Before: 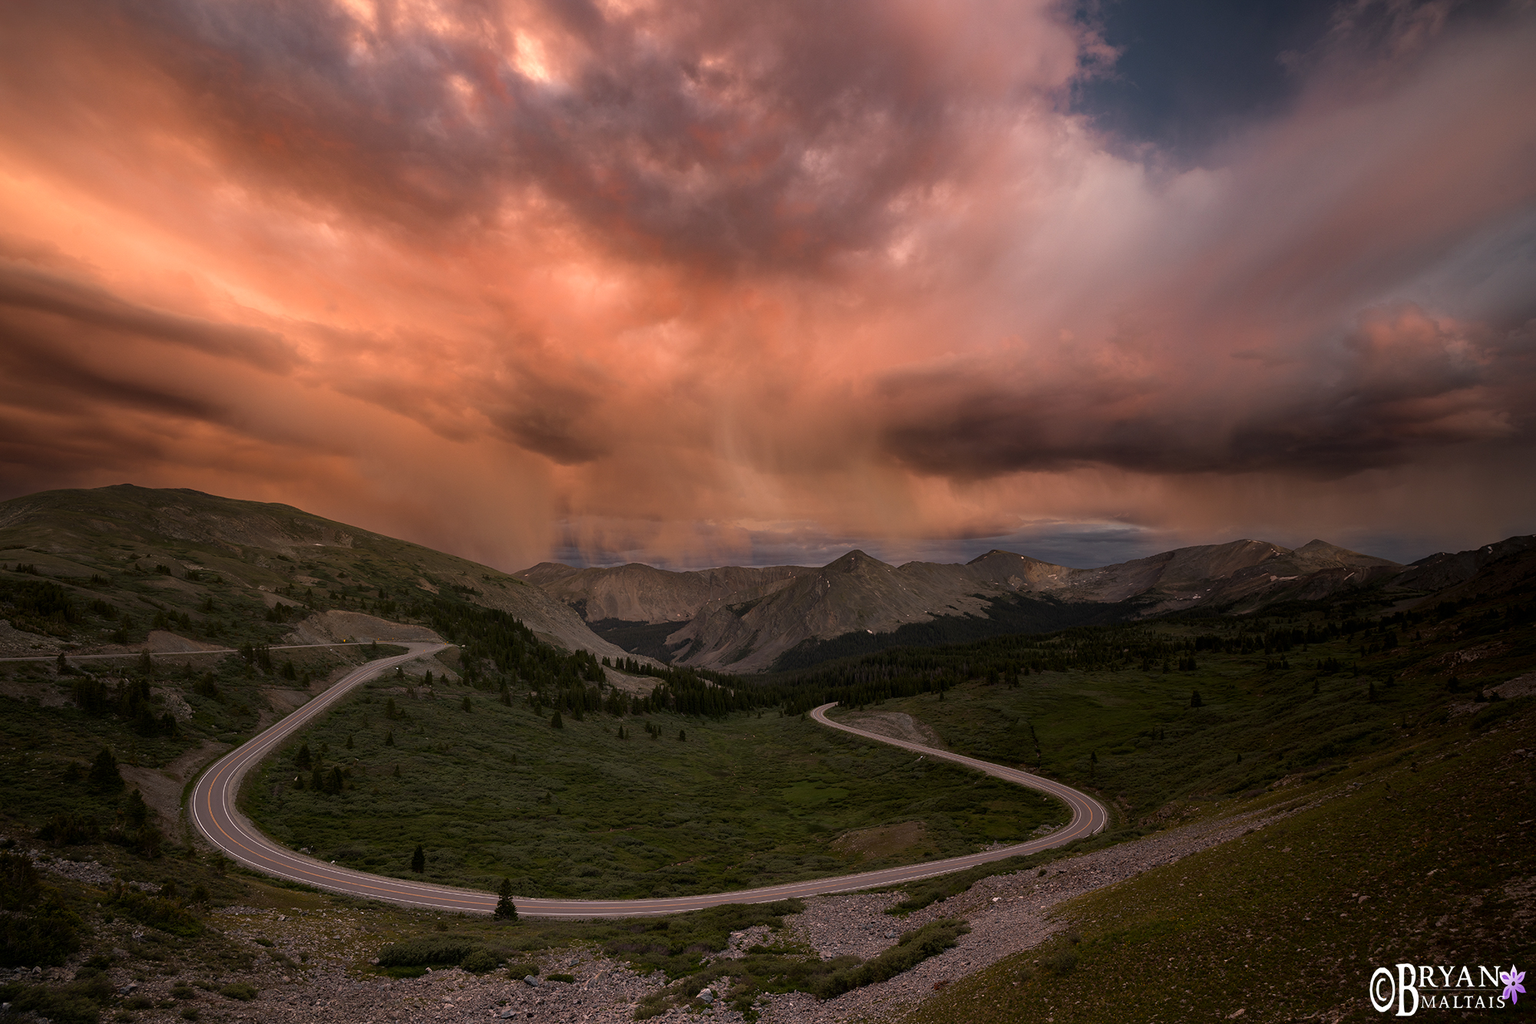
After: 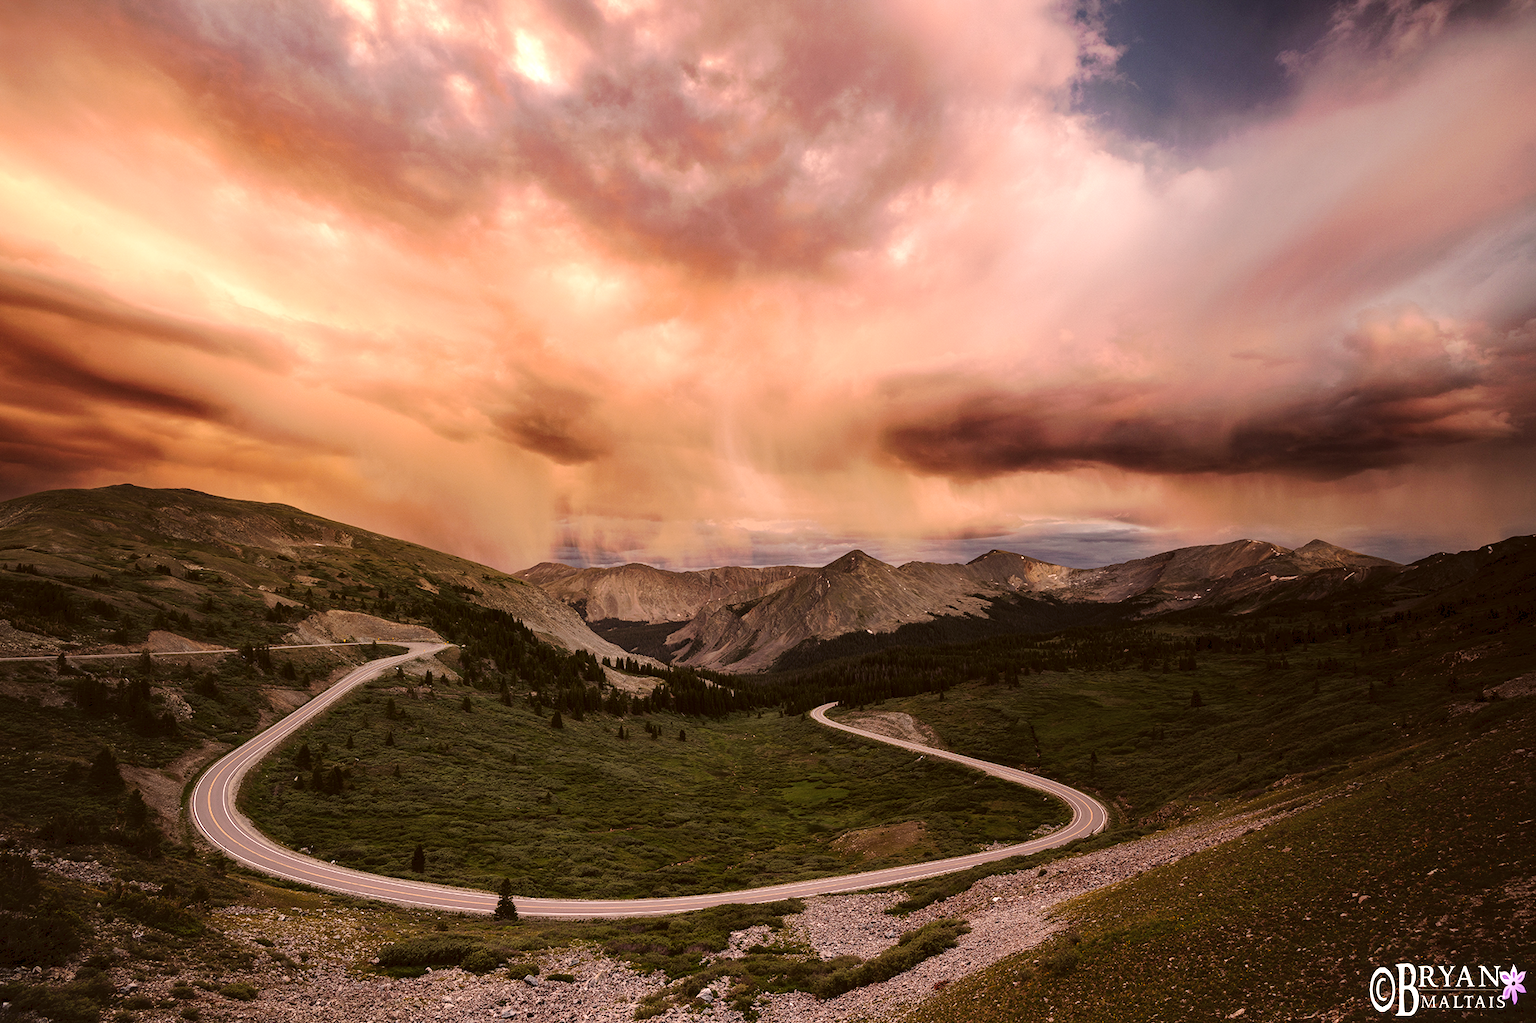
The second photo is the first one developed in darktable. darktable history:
exposure: exposure 0.74 EV, compensate highlight preservation false
local contrast: highlights 25%, shadows 75%, midtone range 0.75
color correction: highlights a* 6.27, highlights b* 8.19, shadows a* 5.94, shadows b* 7.23, saturation 0.9
tone curve: curves: ch0 [(0, 0) (0.003, 0.076) (0.011, 0.081) (0.025, 0.084) (0.044, 0.092) (0.069, 0.1) (0.1, 0.117) (0.136, 0.144) (0.177, 0.186) (0.224, 0.237) (0.277, 0.306) (0.335, 0.39) (0.399, 0.494) (0.468, 0.574) (0.543, 0.666) (0.623, 0.722) (0.709, 0.79) (0.801, 0.855) (0.898, 0.926) (1, 1)], preserve colors none
